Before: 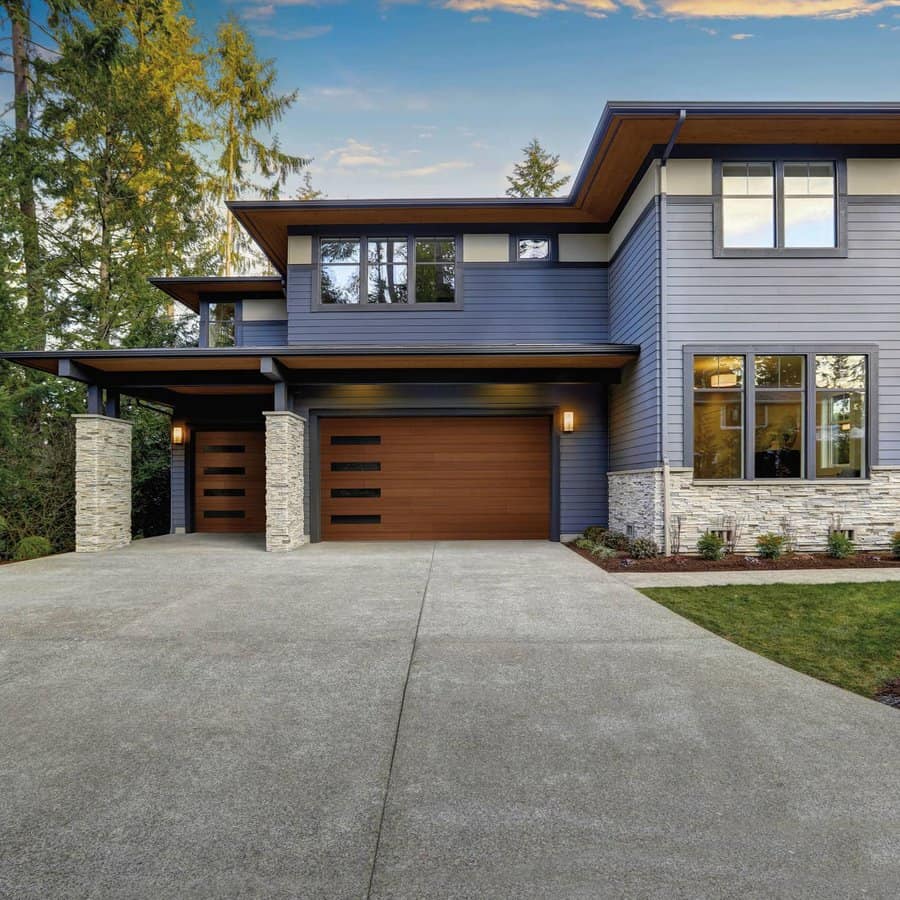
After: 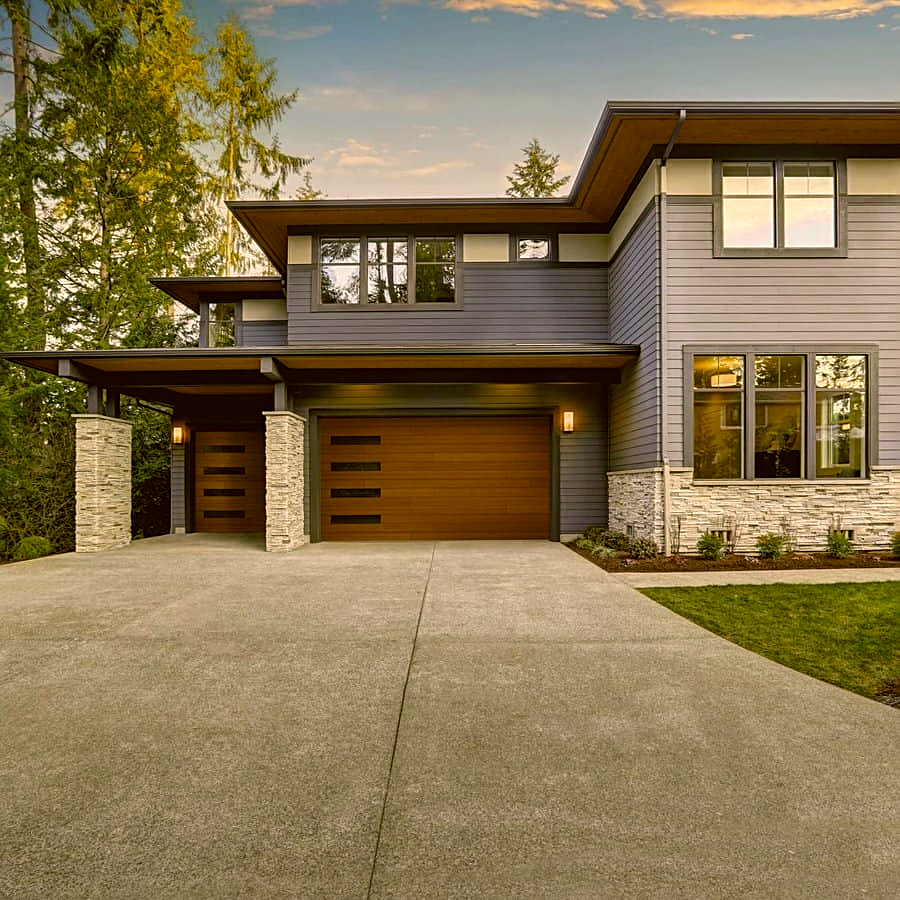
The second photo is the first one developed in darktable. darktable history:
sharpen: on, module defaults
color correction: highlights a* 8.33, highlights b* 15.38, shadows a* -0.612, shadows b* 27.19
